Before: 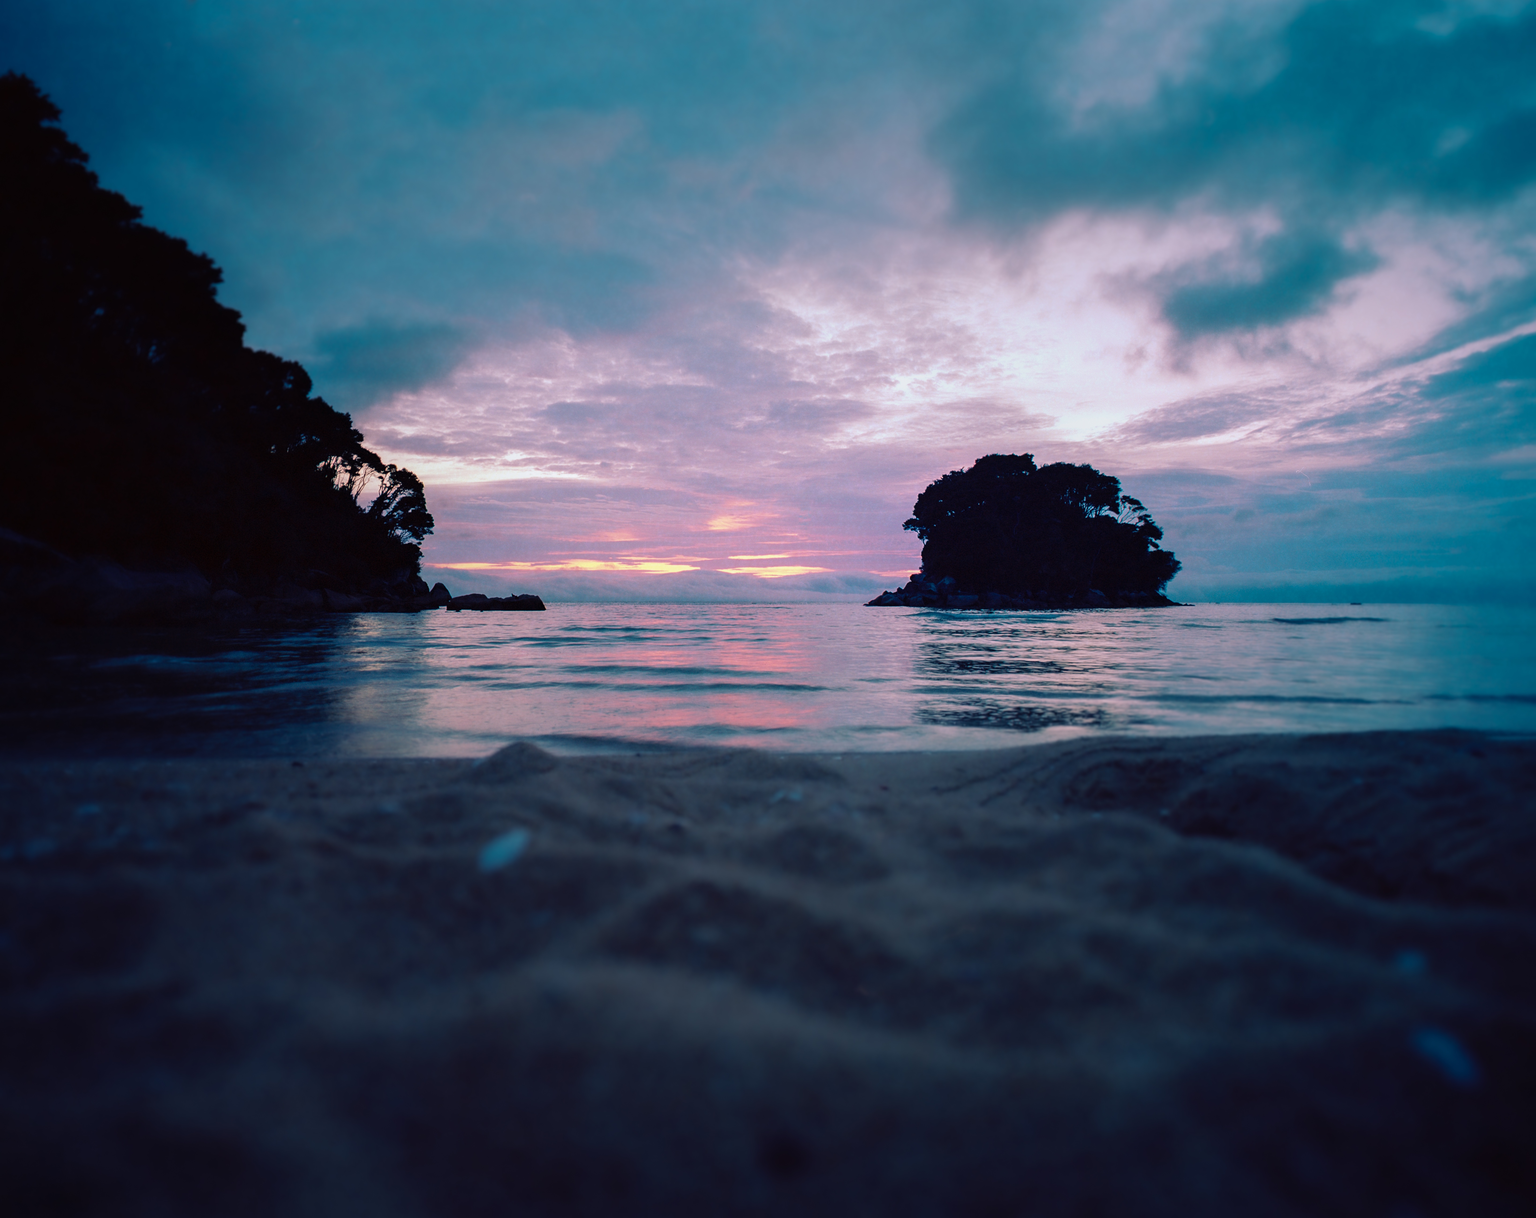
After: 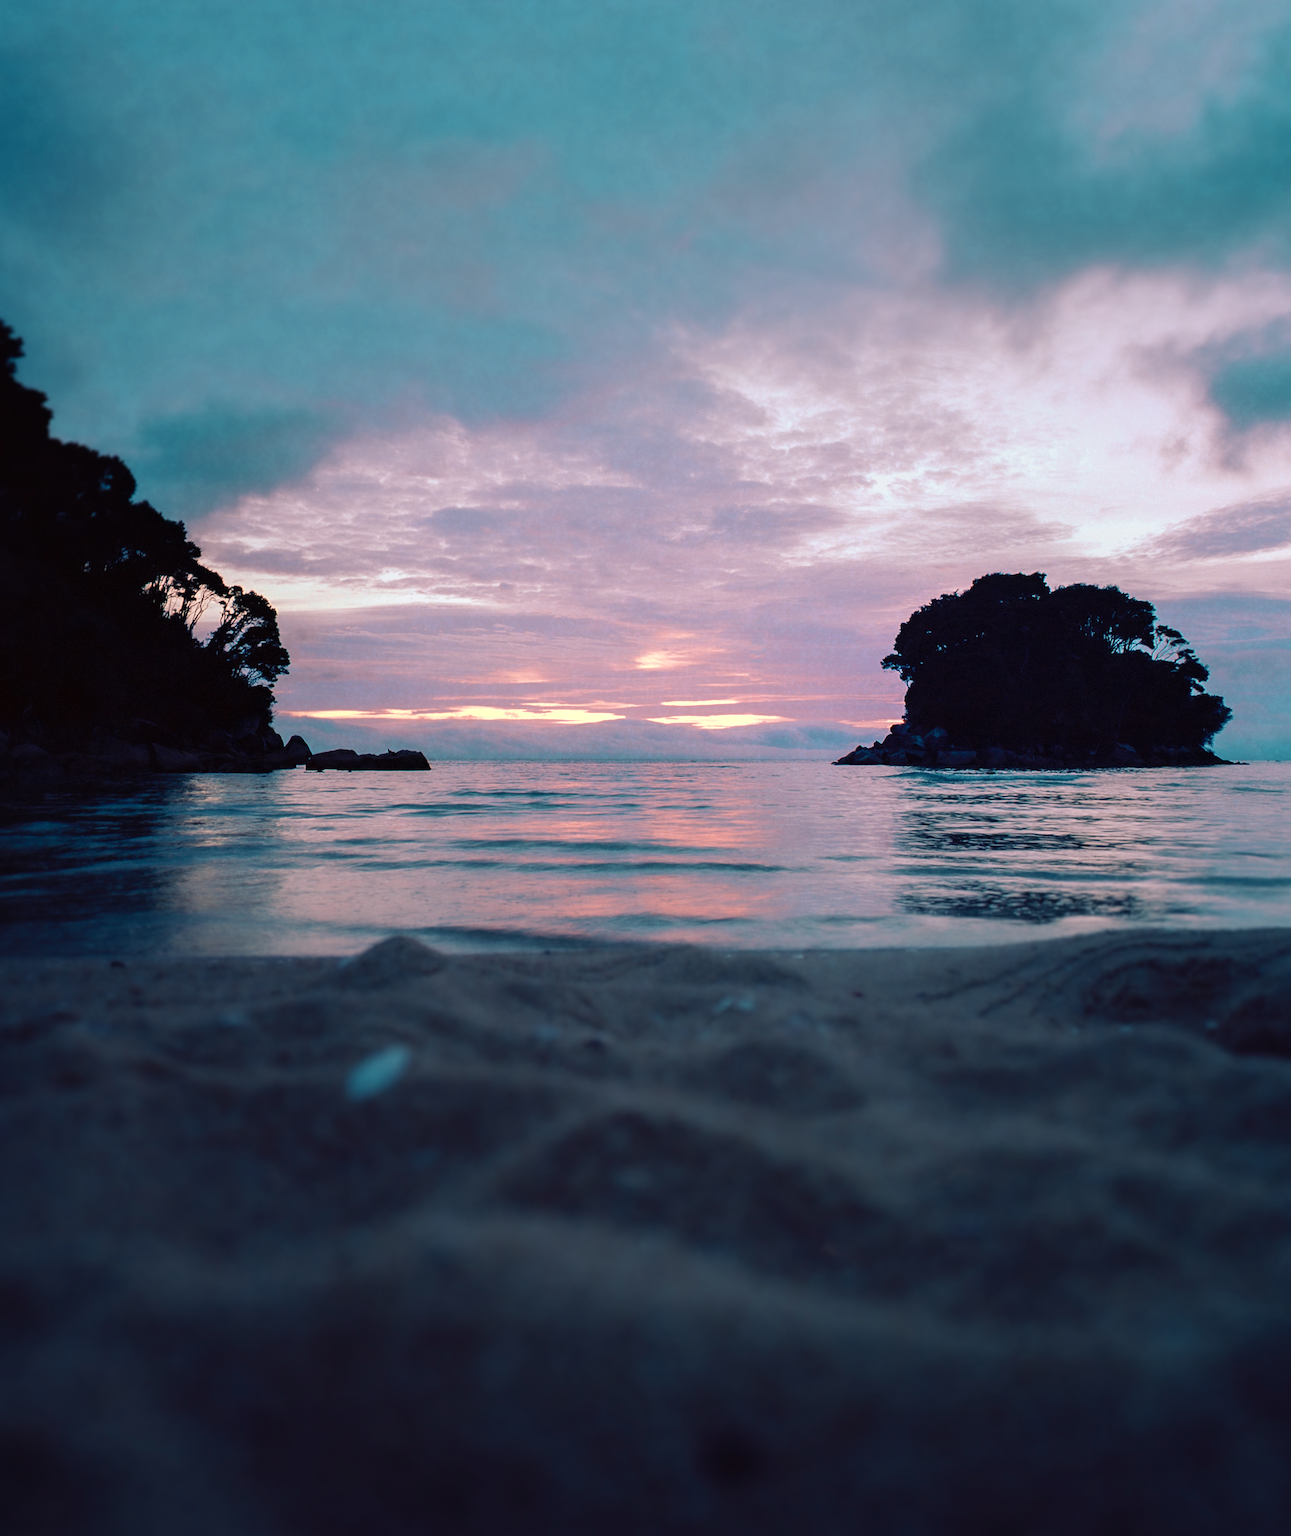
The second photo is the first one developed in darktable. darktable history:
crop and rotate: left 13.342%, right 19.991%
color zones: curves: ch0 [(0.018, 0.548) (0.197, 0.654) (0.425, 0.447) (0.605, 0.658) (0.732, 0.579)]; ch1 [(0.105, 0.531) (0.224, 0.531) (0.386, 0.39) (0.618, 0.456) (0.732, 0.456) (0.956, 0.421)]; ch2 [(0.039, 0.583) (0.215, 0.465) (0.399, 0.544) (0.465, 0.548) (0.614, 0.447) (0.724, 0.43) (0.882, 0.623) (0.956, 0.632)]
